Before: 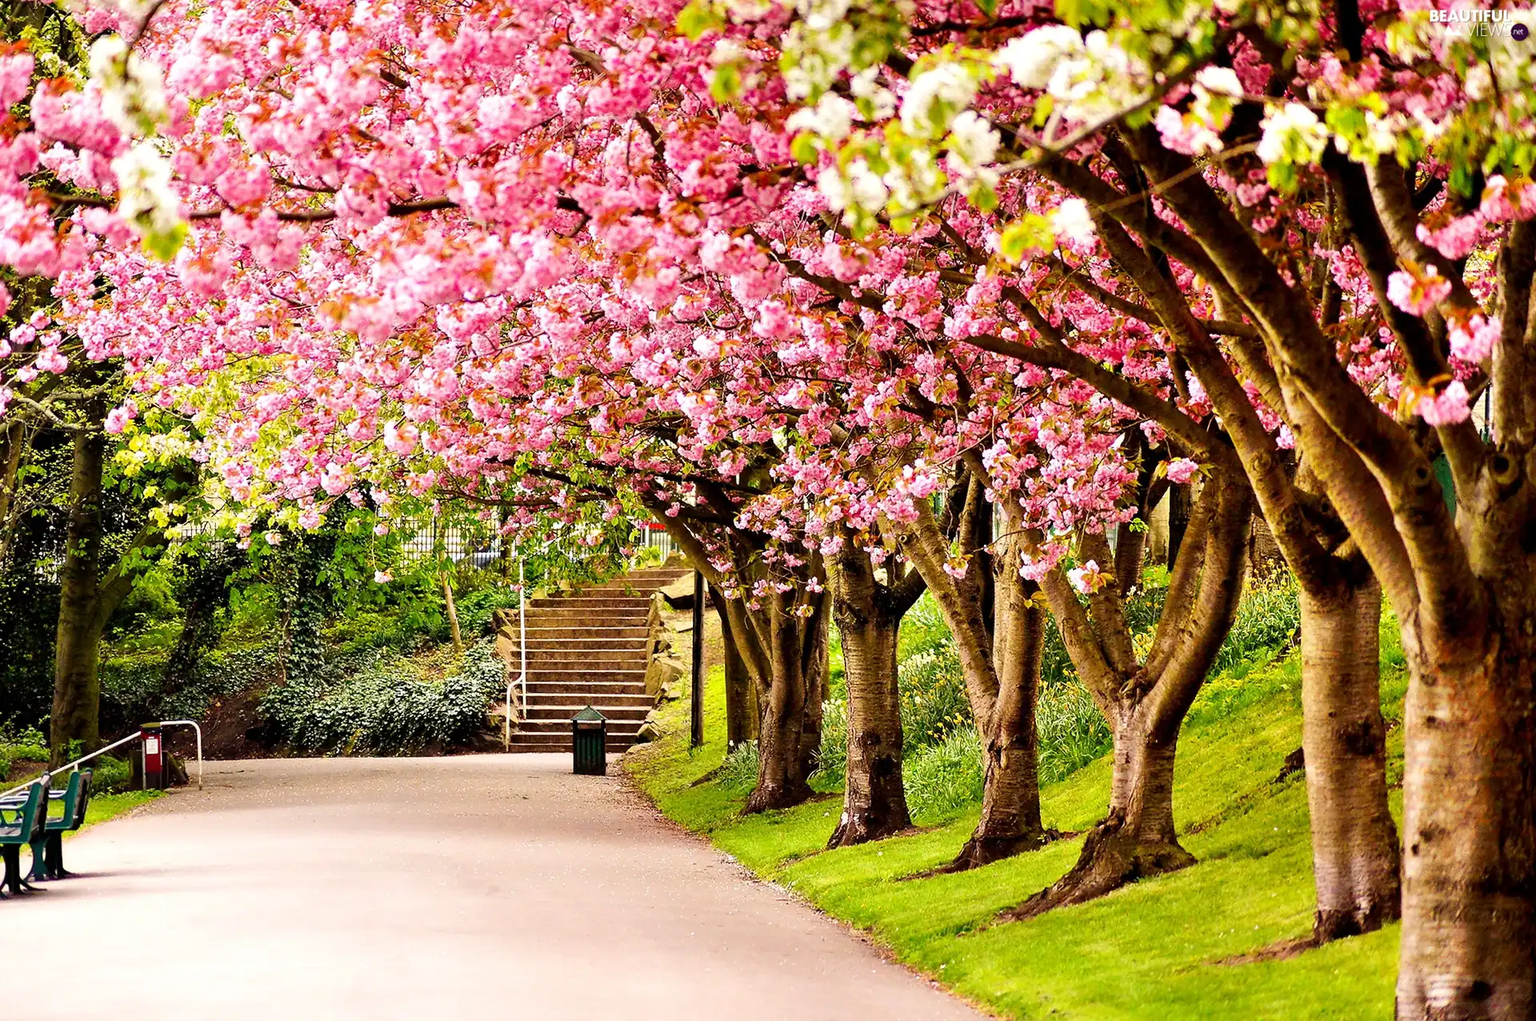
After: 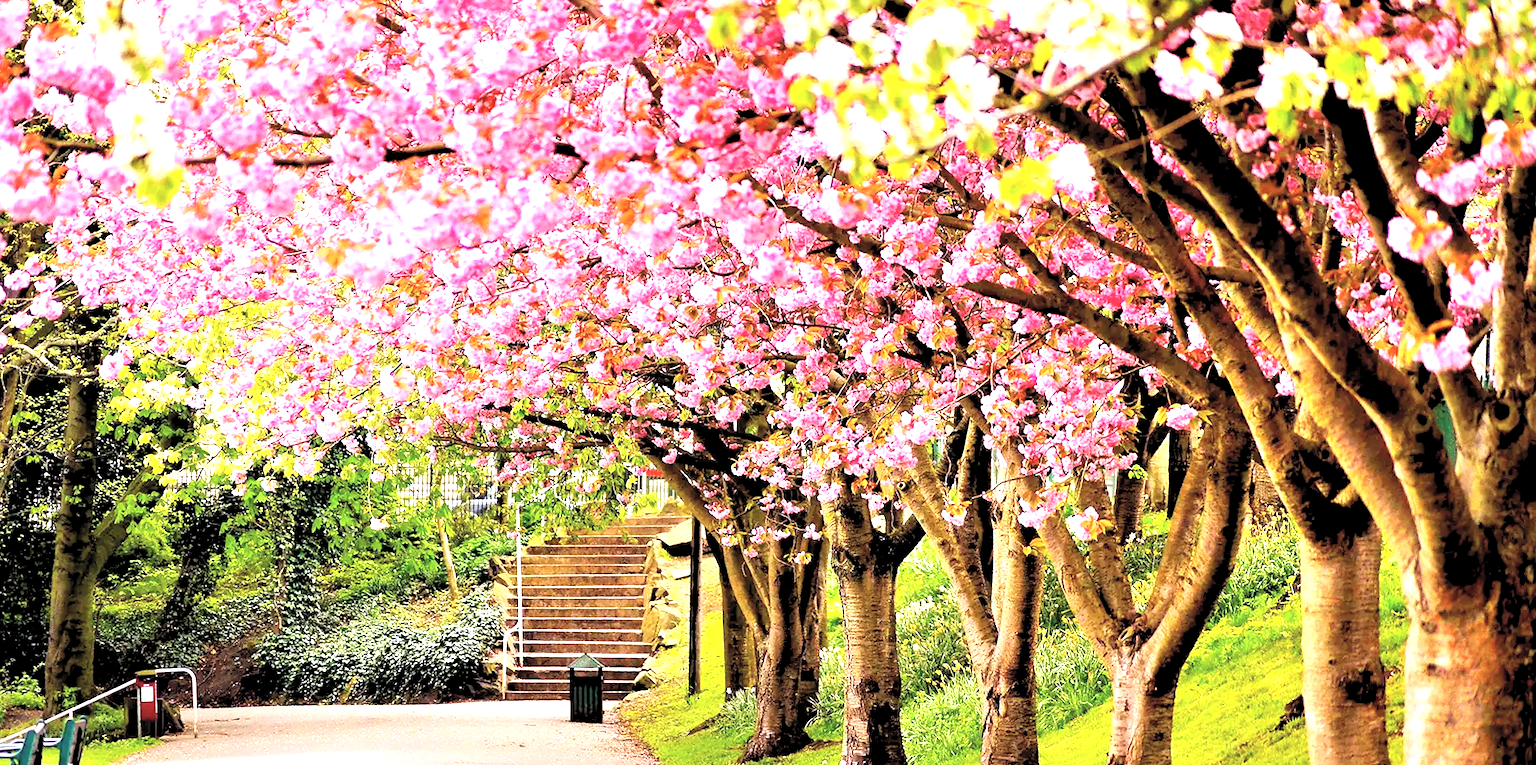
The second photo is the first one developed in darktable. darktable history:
rgb levels: levels [[0.01, 0.419, 0.839], [0, 0.5, 1], [0, 0.5, 1]]
exposure: black level correction 0, exposure 0.7 EV, compensate exposure bias true, compensate highlight preservation false
contrast brightness saturation: brightness 0.15
color calibration: illuminant as shot in camera, x 0.358, y 0.373, temperature 4628.91 K
crop: left 0.387%, top 5.469%, bottom 19.809%
